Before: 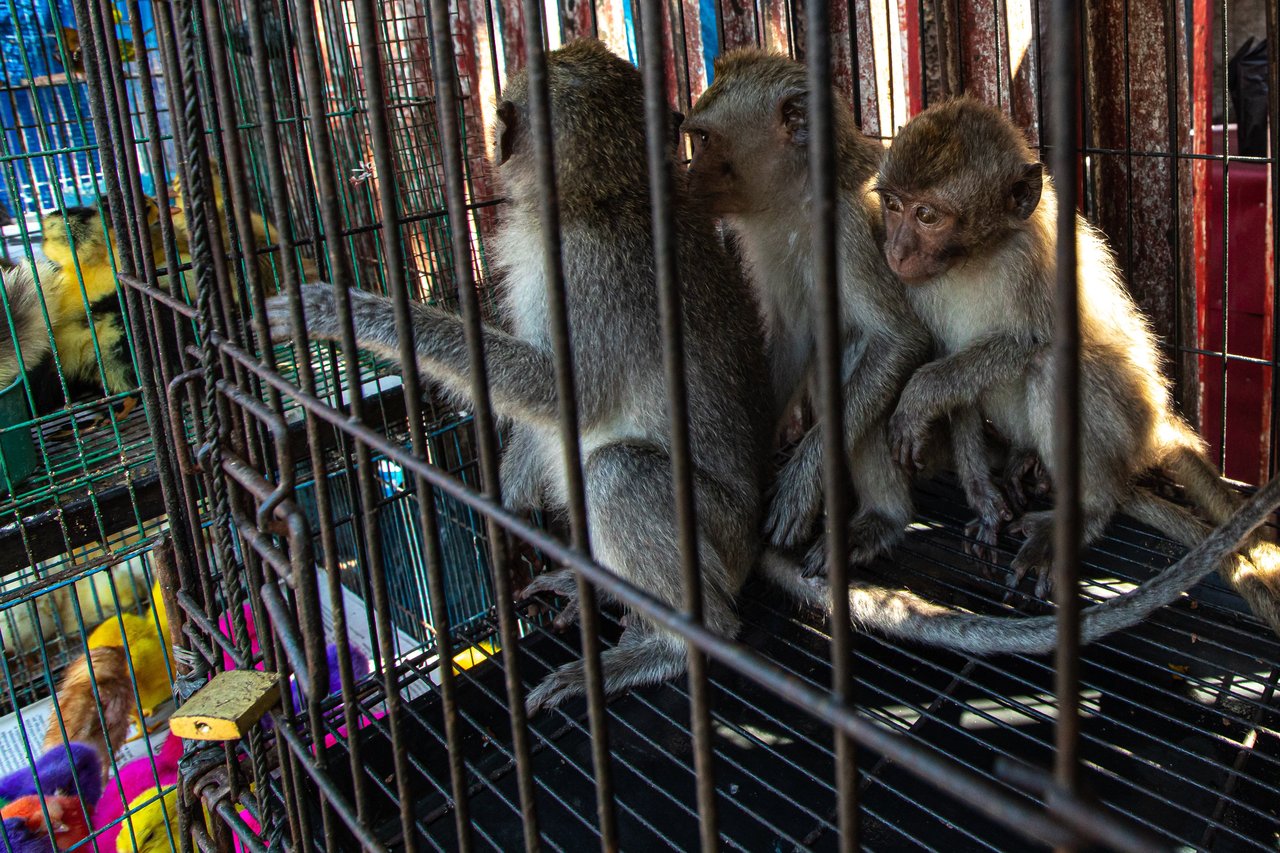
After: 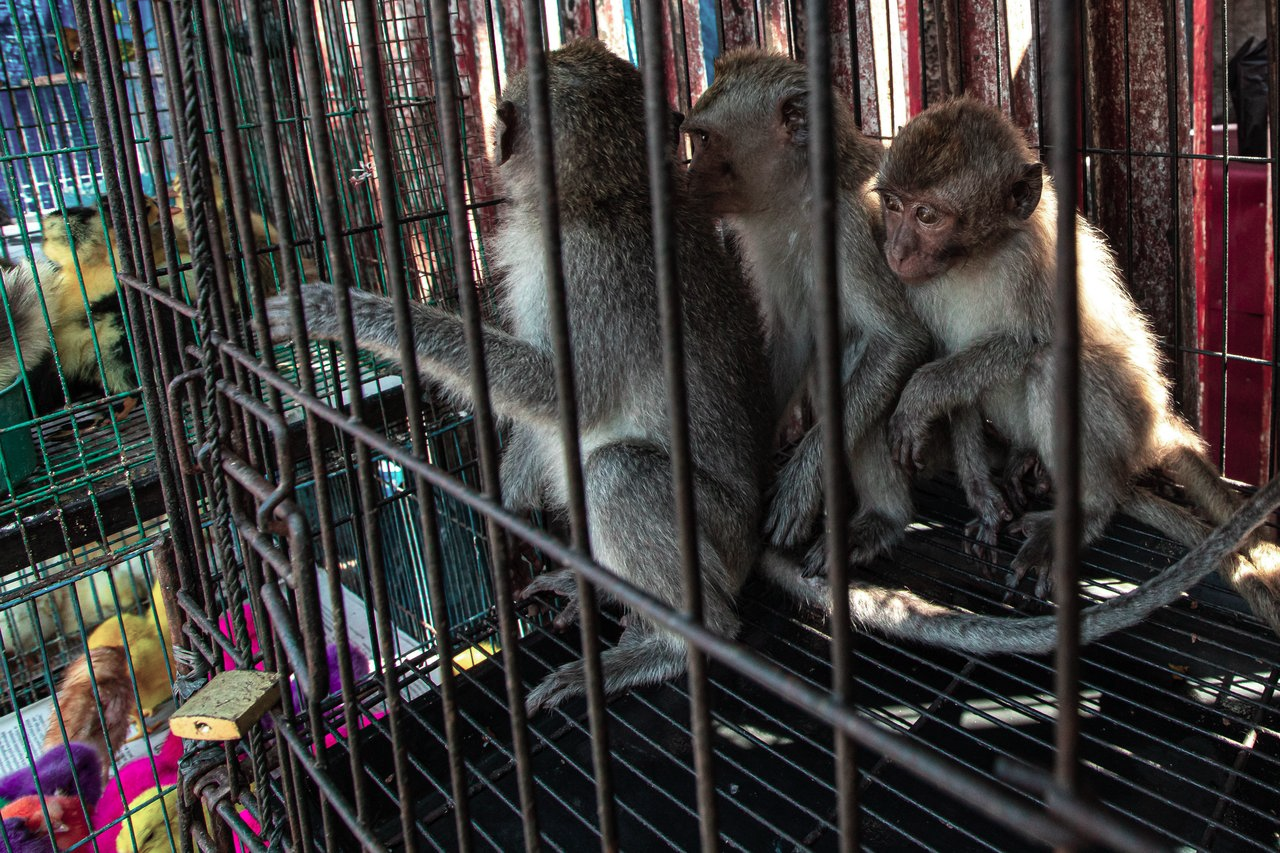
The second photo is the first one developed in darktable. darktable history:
color contrast: blue-yellow contrast 0.62
